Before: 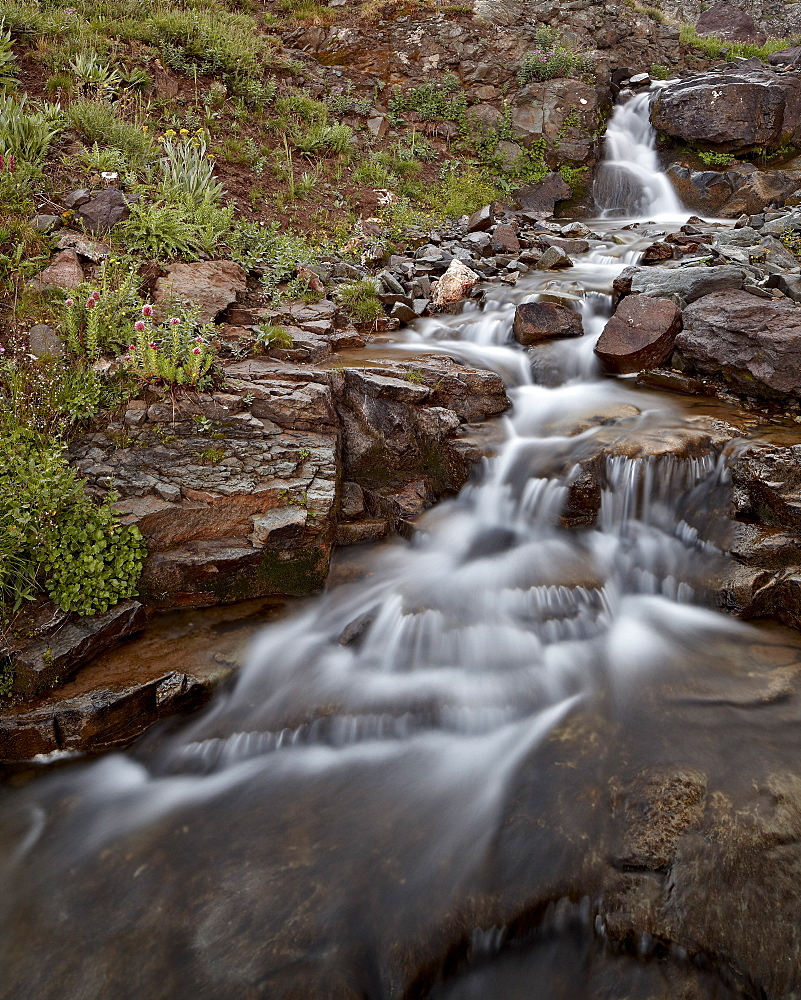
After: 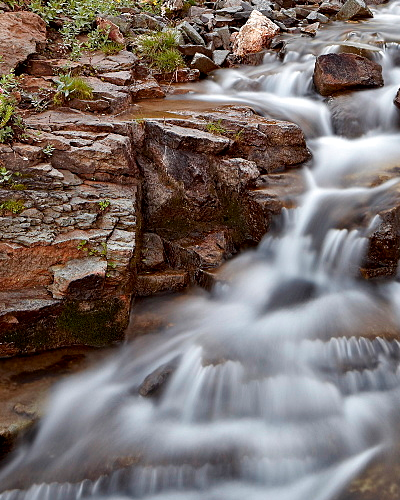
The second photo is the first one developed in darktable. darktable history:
crop: left 25%, top 25%, right 25%, bottom 25%
color balance rgb: global vibrance 0.5%
local contrast: mode bilateral grid, contrast 100, coarseness 100, detail 108%, midtone range 0.2
